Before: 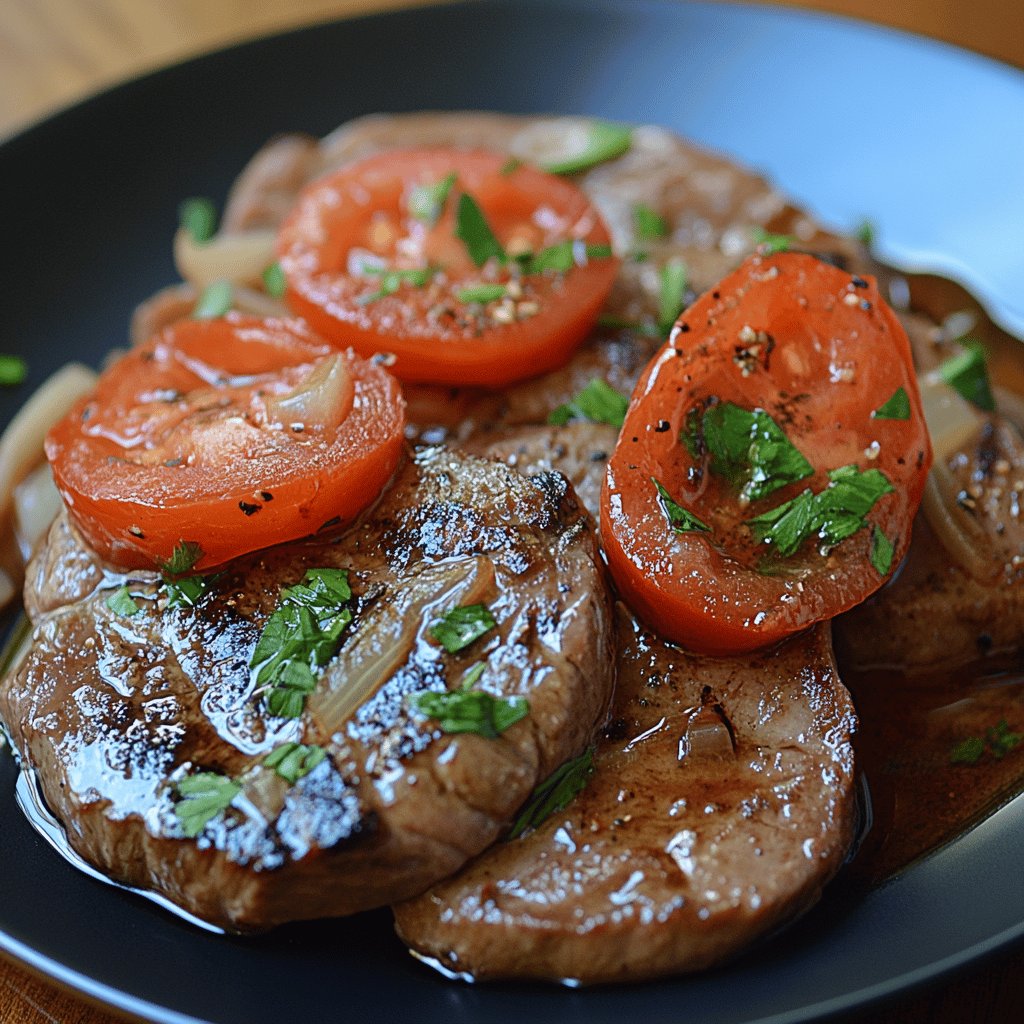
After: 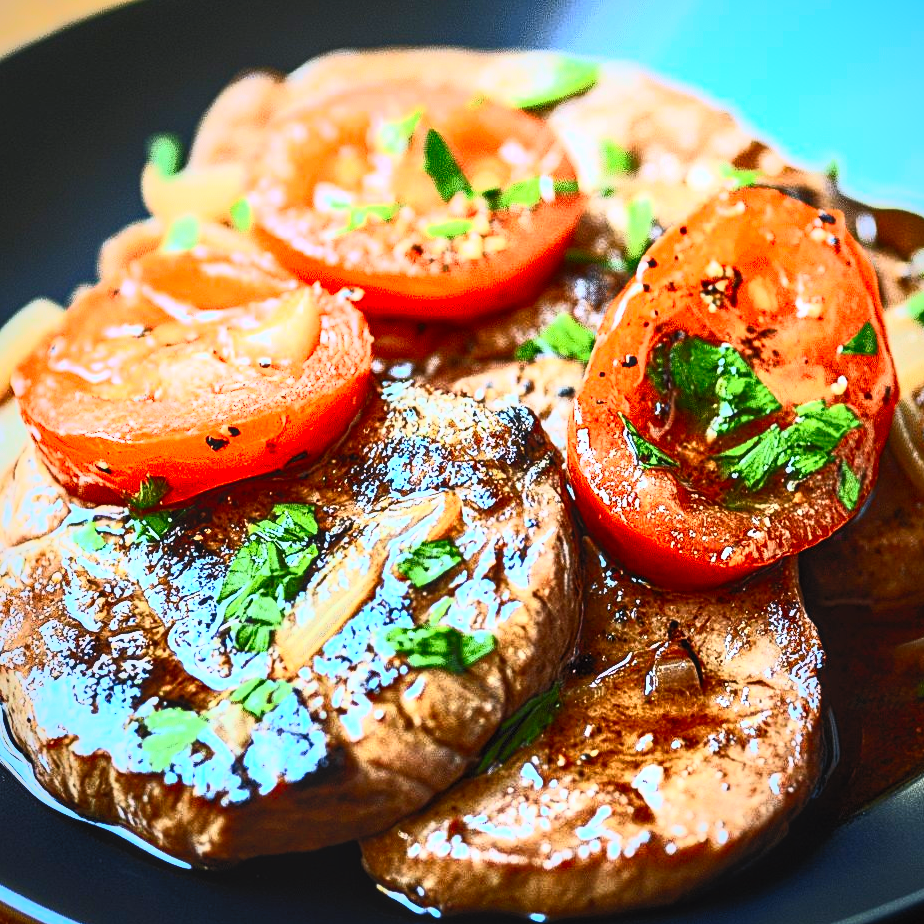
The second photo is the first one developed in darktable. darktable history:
exposure: exposure 0.207 EV, compensate highlight preservation false
contrast brightness saturation: contrast 0.83, brightness 0.59, saturation 0.59
crop: left 3.305%, top 6.436%, right 6.389%, bottom 3.258%
vignetting: fall-off start 80.87%, fall-off radius 61.59%, brightness -0.384, saturation 0.007, center (0, 0.007), automatic ratio true, width/height ratio 1.418
base curve: curves: ch0 [(0, 0) (0.005, 0.002) (0.193, 0.295) (0.399, 0.664) (0.75, 0.928) (1, 1)]
local contrast: on, module defaults
